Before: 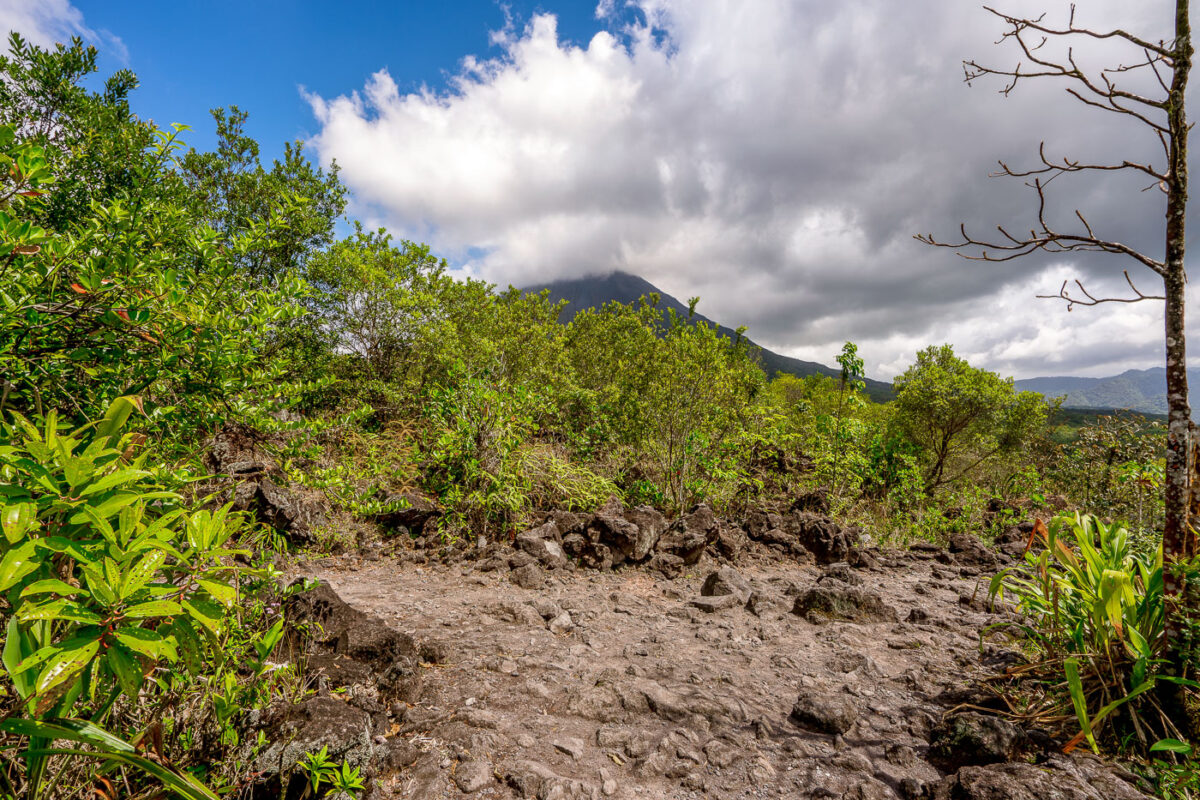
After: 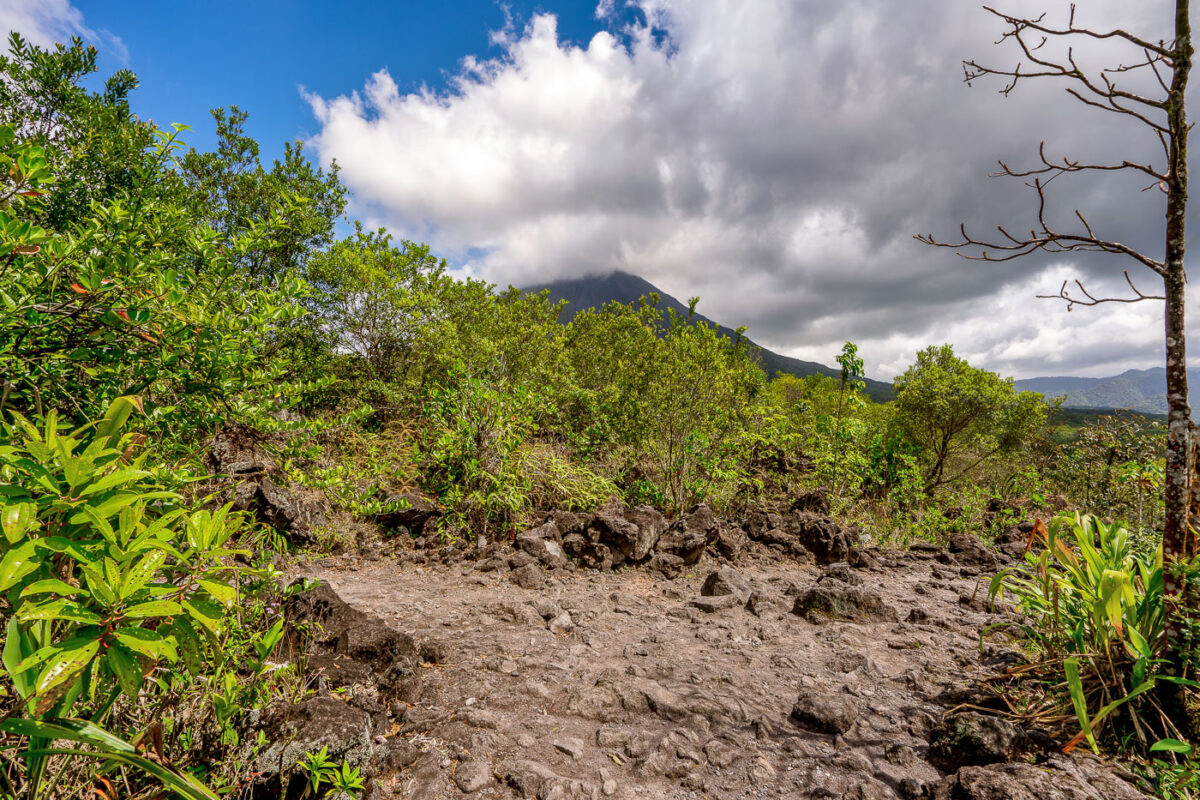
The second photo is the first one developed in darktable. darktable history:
shadows and highlights: shadows 59.95, soften with gaussian
